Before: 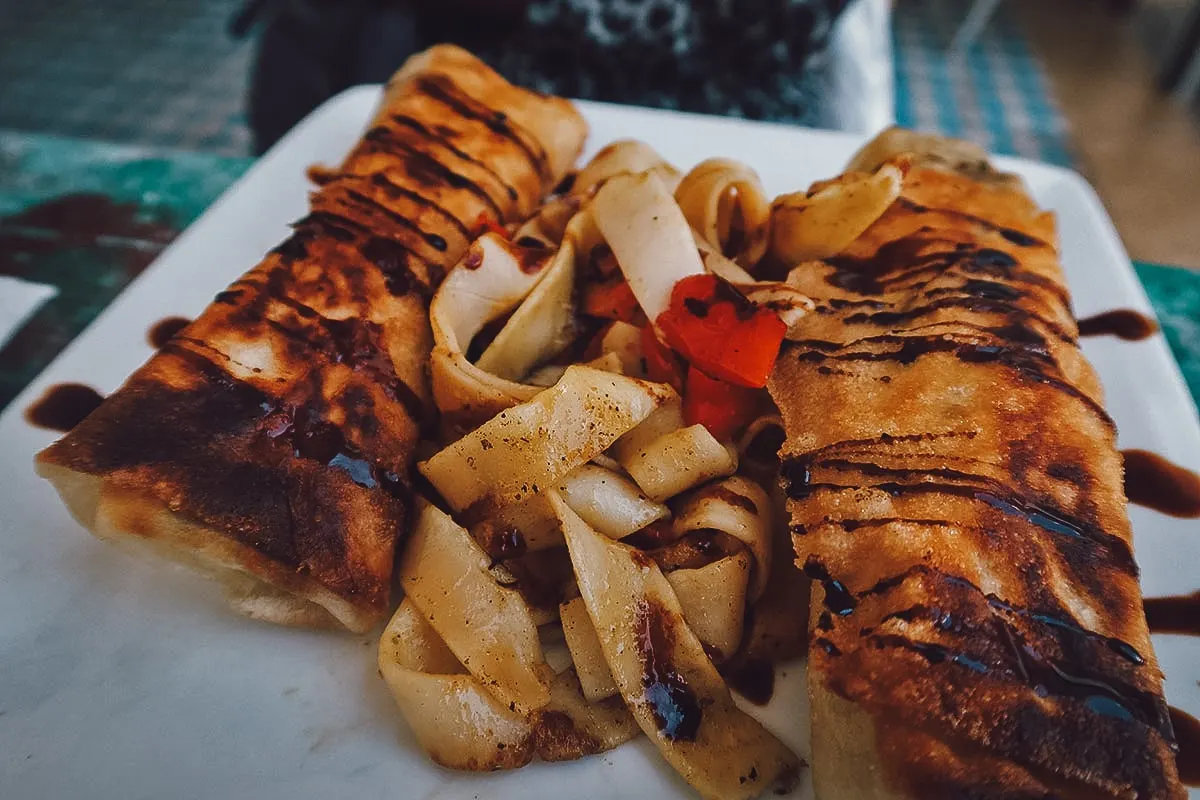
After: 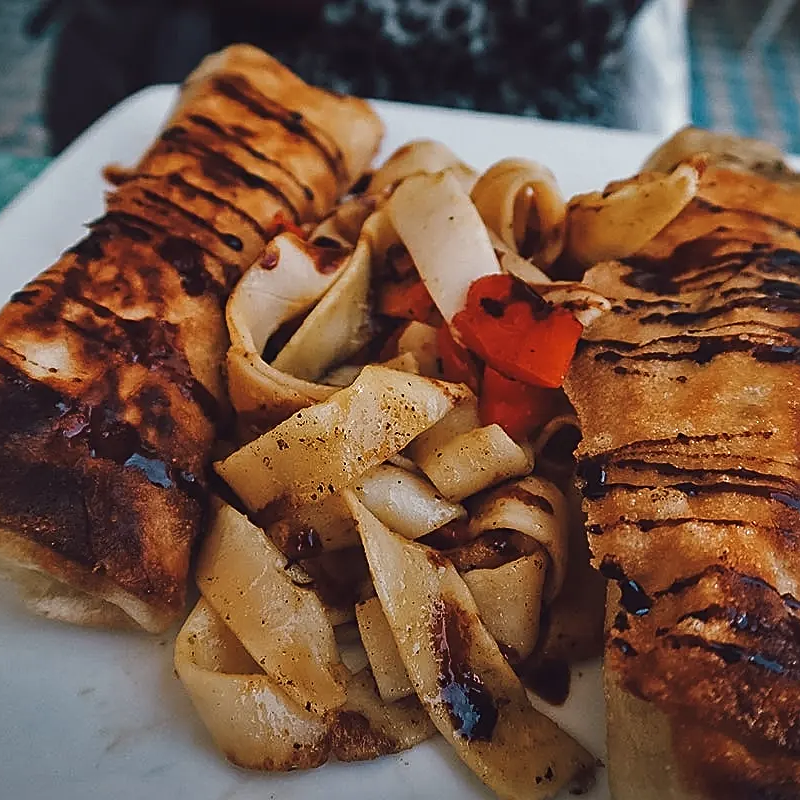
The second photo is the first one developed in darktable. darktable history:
sharpen: on, module defaults
crop: left 17.05%, right 16.216%
contrast brightness saturation: saturation -0.064
